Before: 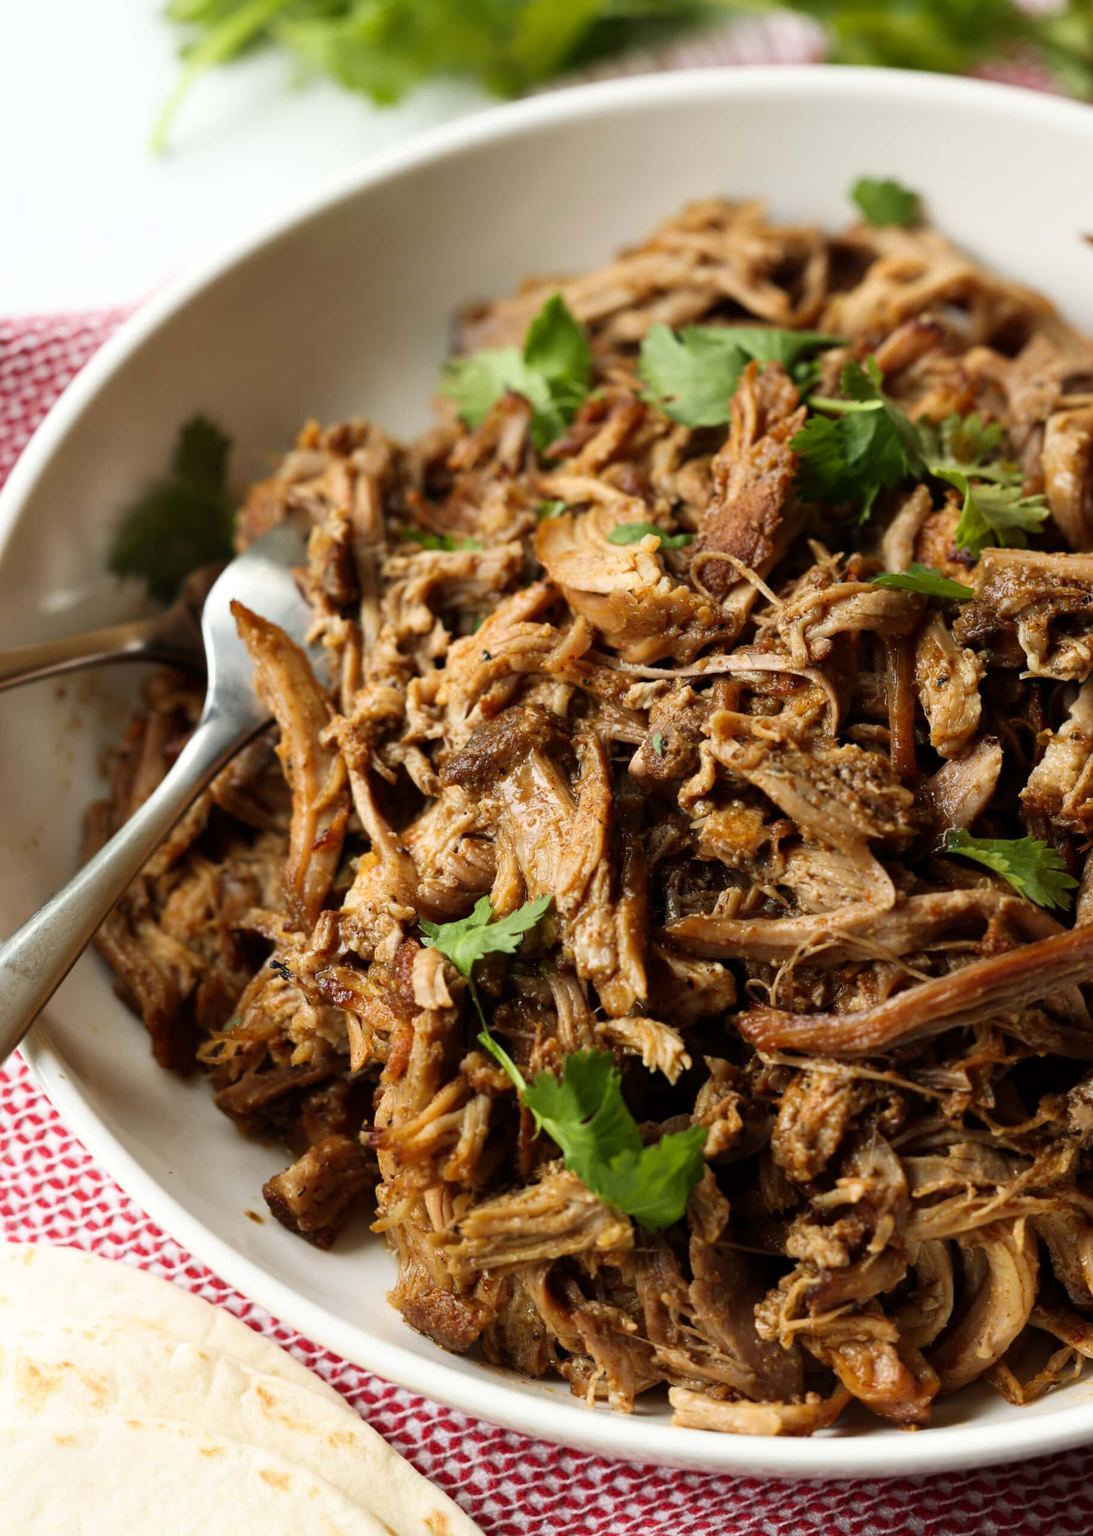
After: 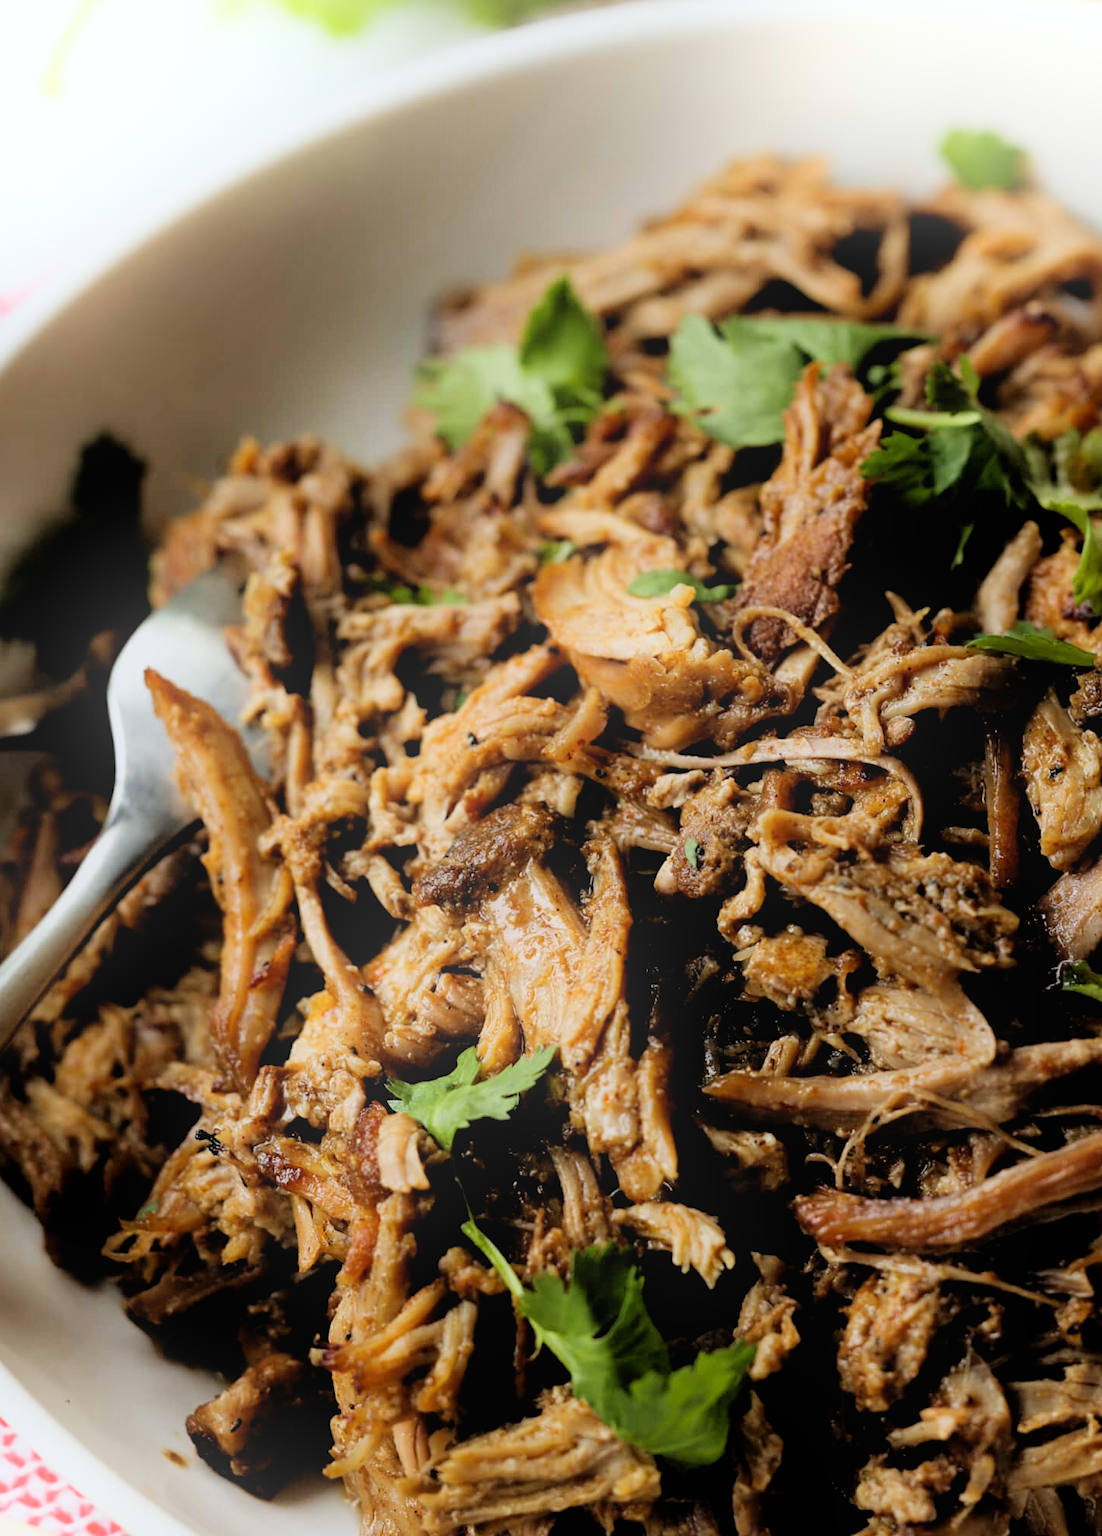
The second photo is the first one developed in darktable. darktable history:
crop and rotate: left 10.77%, top 5.1%, right 10.41%, bottom 16.76%
white balance: red 0.98, blue 1.034
bloom: on, module defaults
exposure: compensate highlight preservation false
filmic rgb: black relative exposure -3.31 EV, white relative exposure 3.45 EV, hardness 2.36, contrast 1.103
